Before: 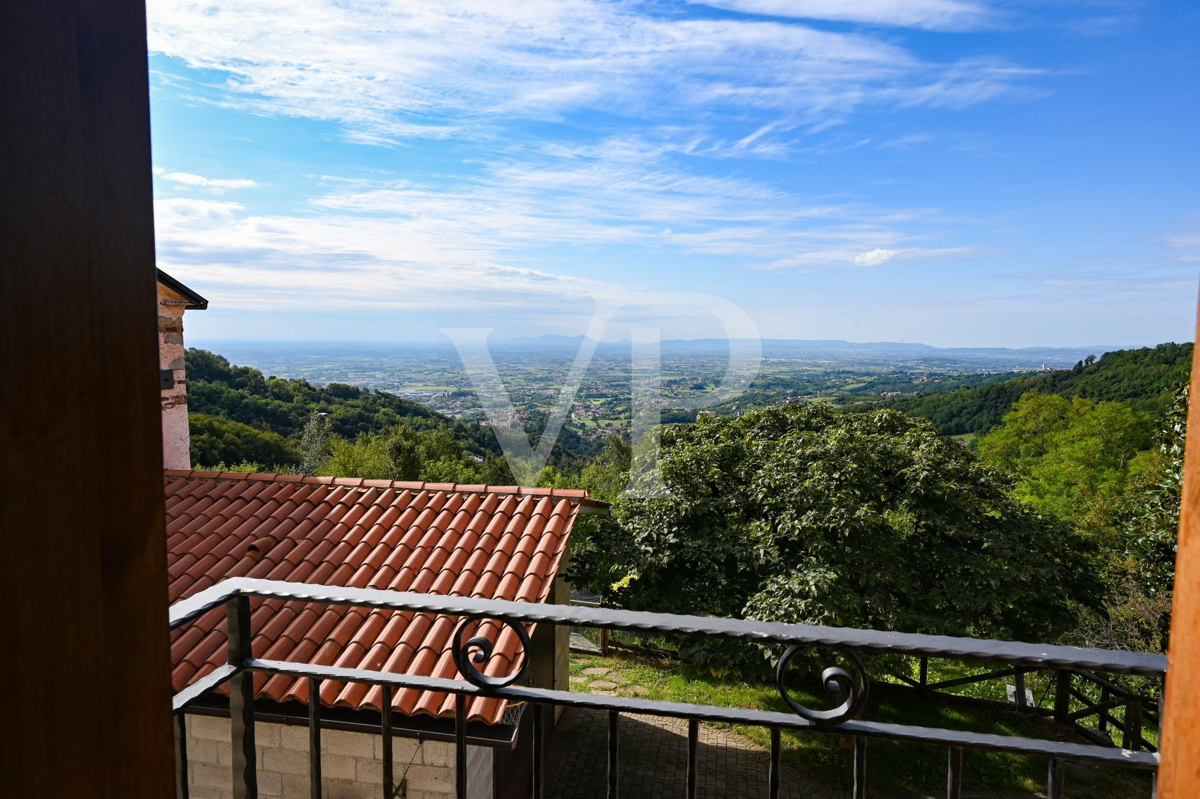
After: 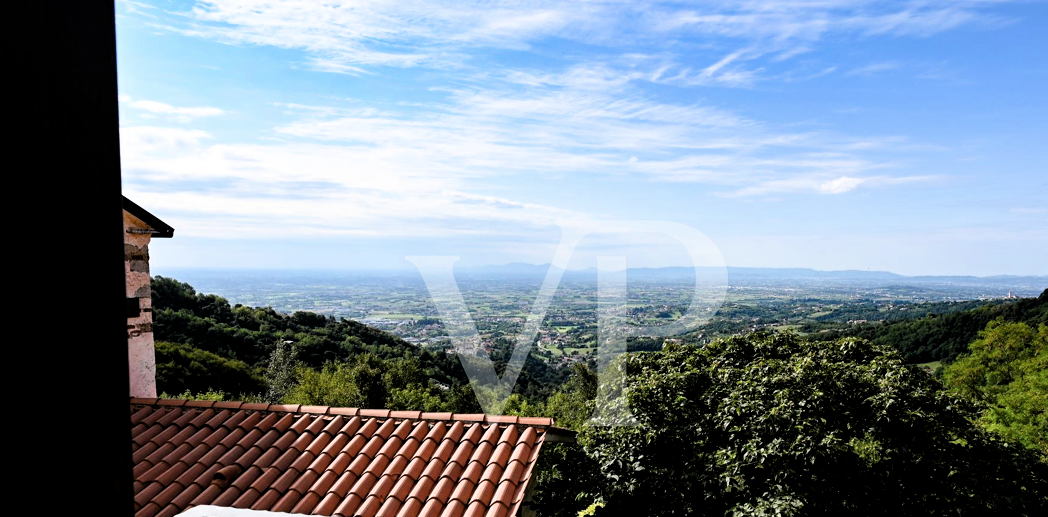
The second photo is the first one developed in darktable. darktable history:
color correction: highlights b* 0.007, saturation 0.976
crop: left 2.912%, top 9.012%, right 9.68%, bottom 26.21%
filmic rgb: black relative exposure -5.5 EV, white relative exposure 2.48 EV, target black luminance 0%, hardness 4.54, latitude 67.13%, contrast 1.446, shadows ↔ highlights balance -4.16%
